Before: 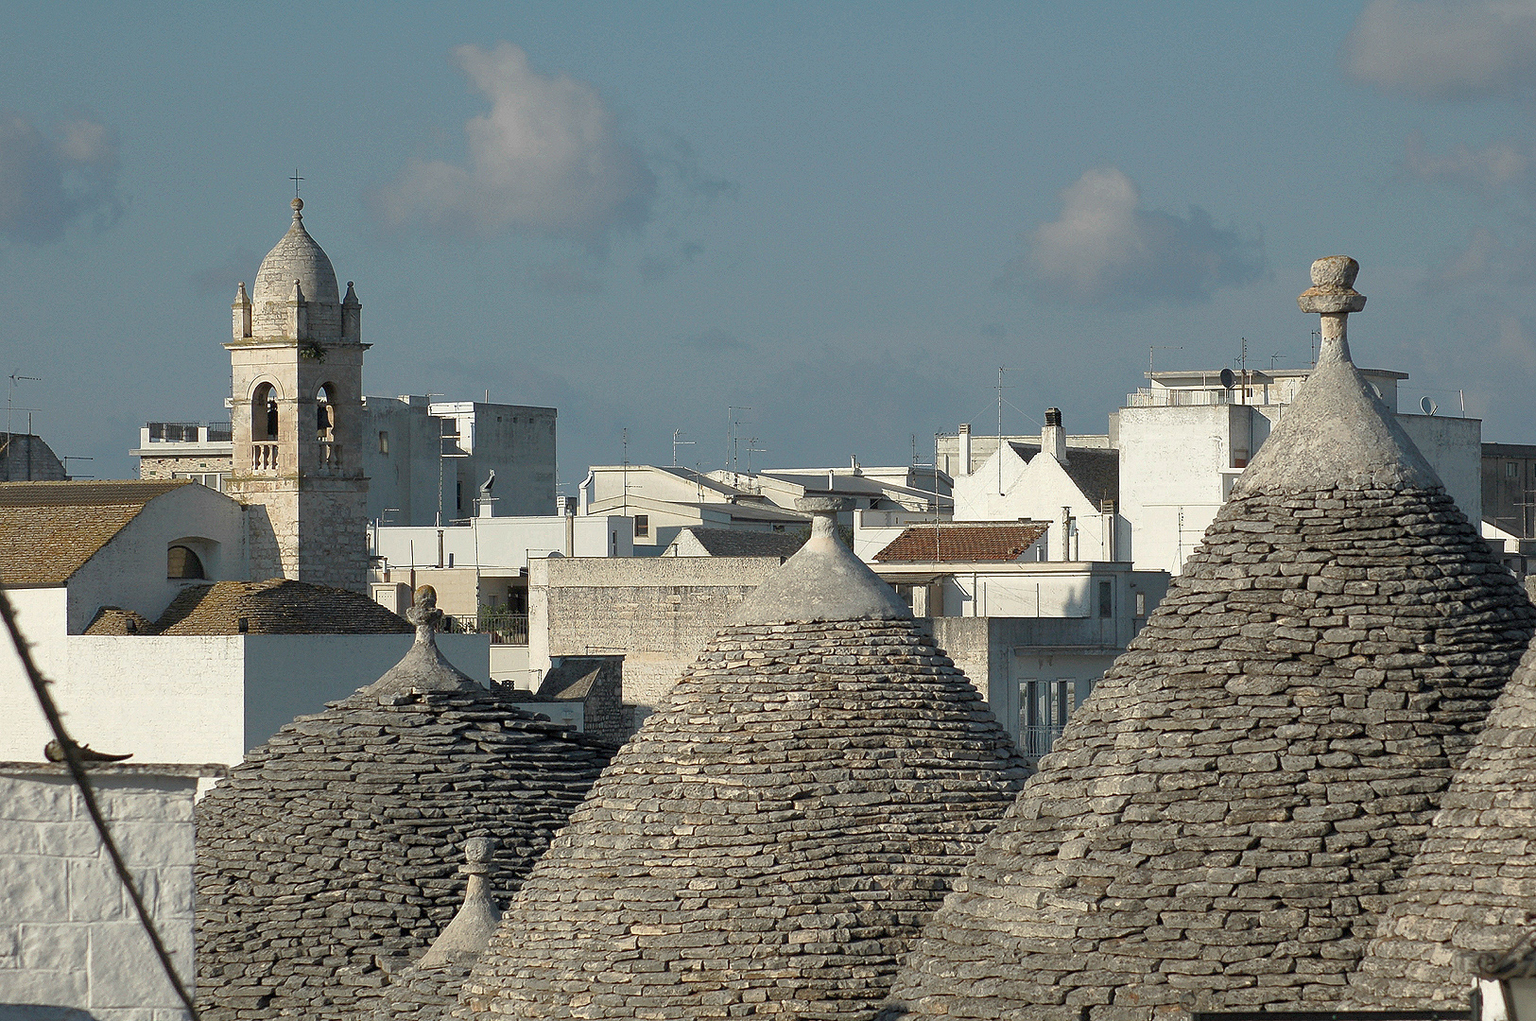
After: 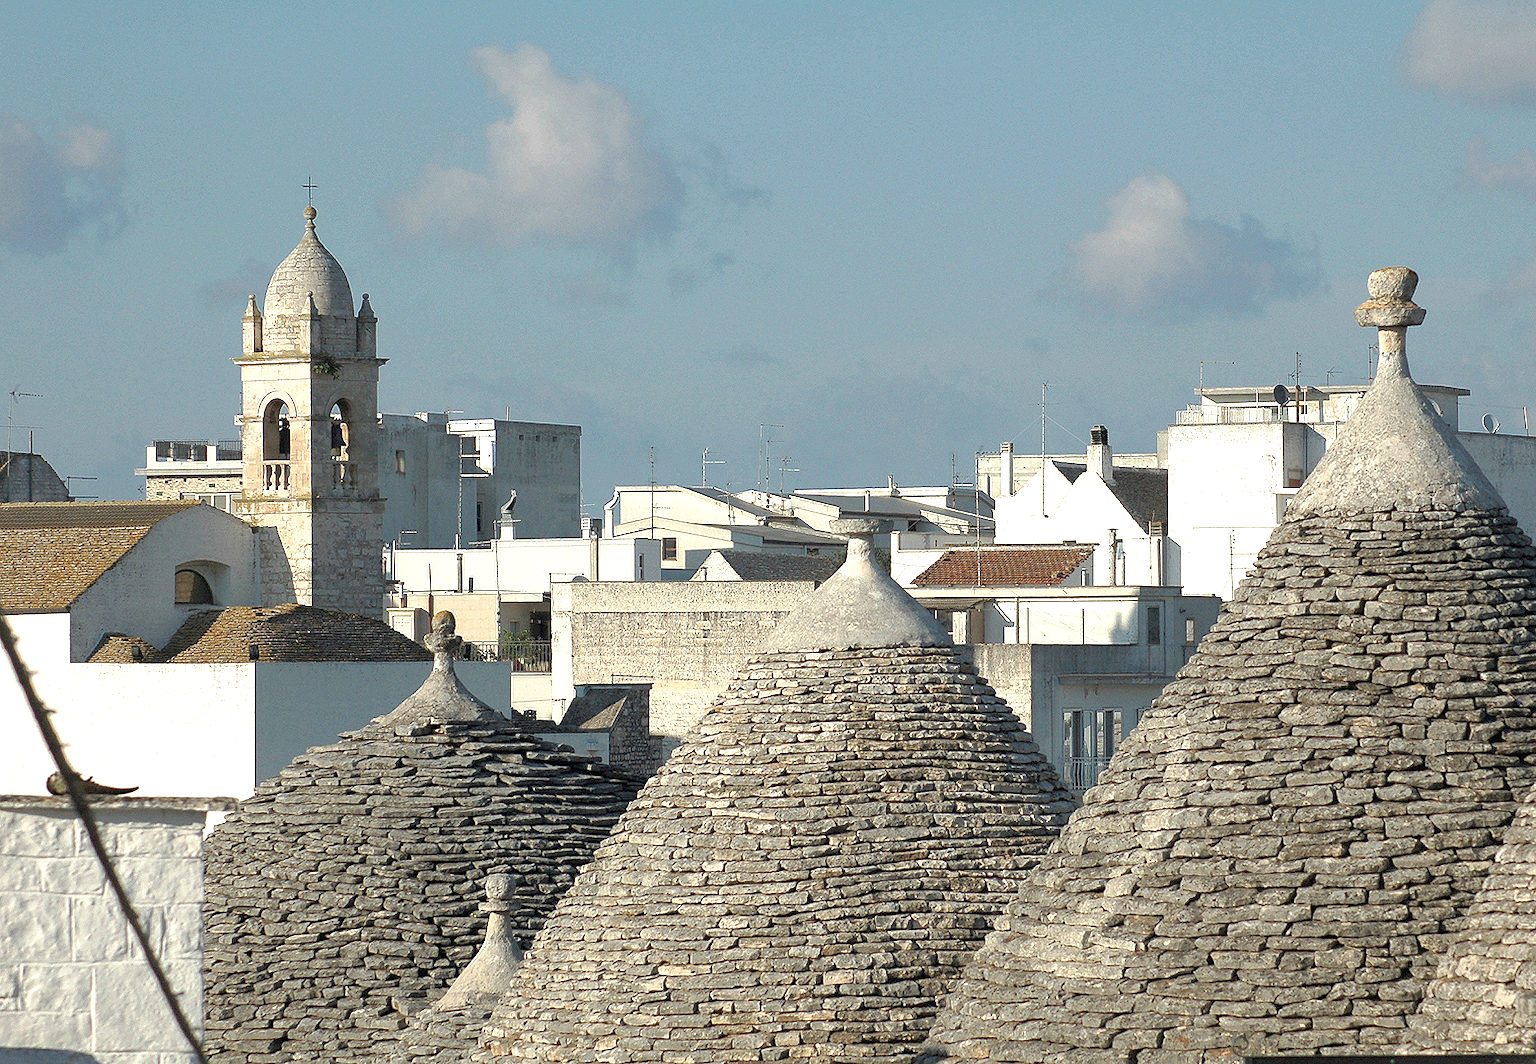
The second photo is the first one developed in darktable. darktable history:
exposure: black level correction 0, exposure 0.7 EV, compensate exposure bias true, compensate highlight preservation false
crop: right 4.126%, bottom 0.031%
